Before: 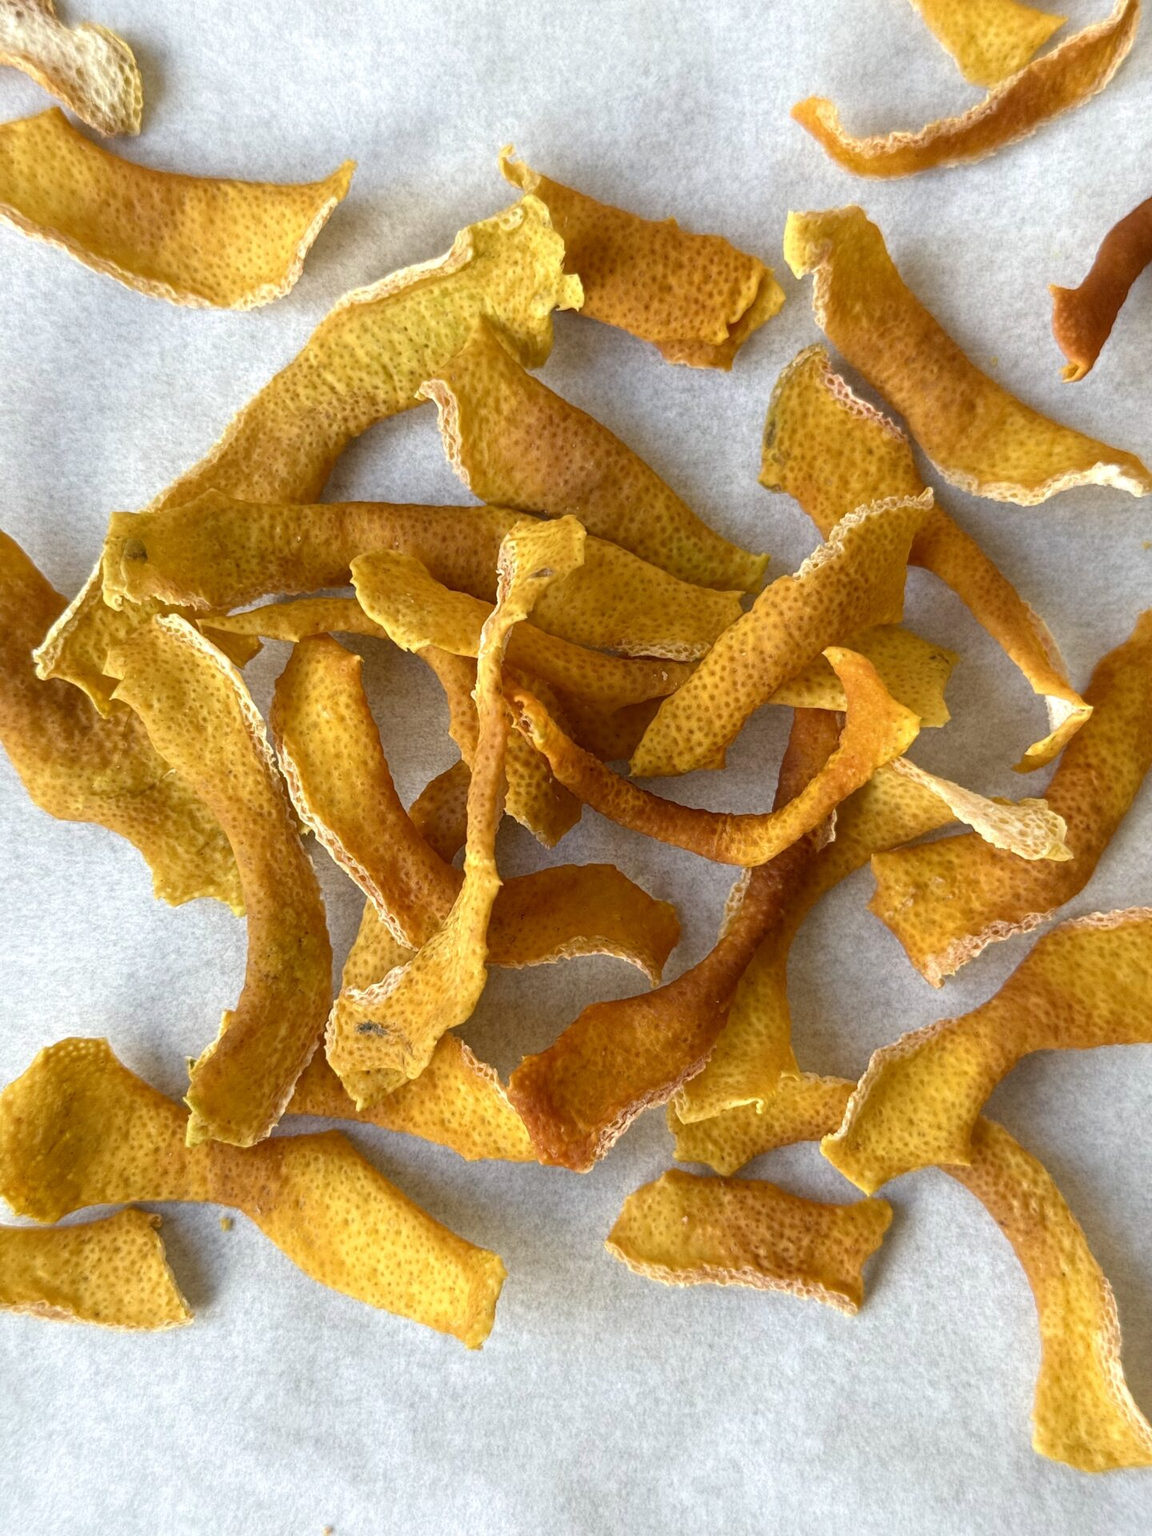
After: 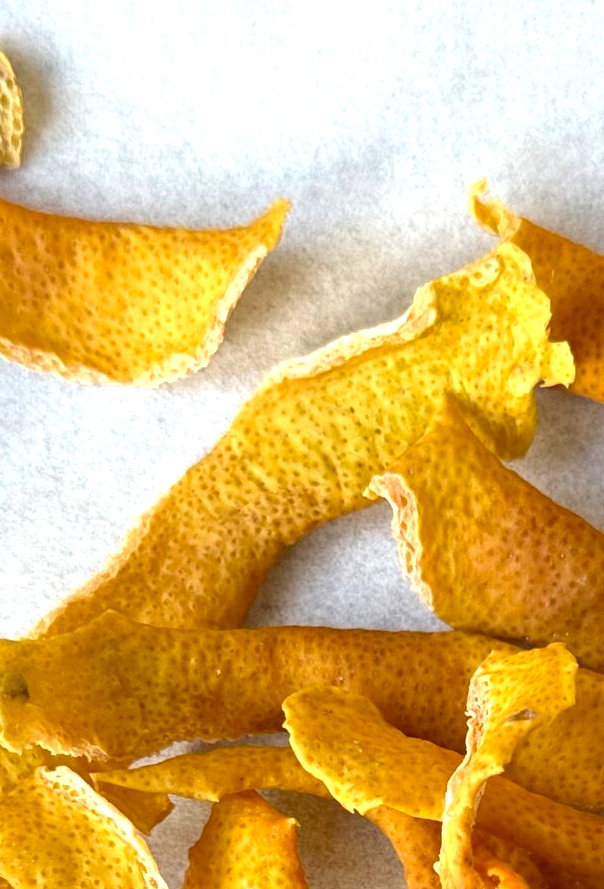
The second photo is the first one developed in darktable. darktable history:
crop and rotate: left 10.817%, top 0.062%, right 47.194%, bottom 53.626%
exposure: exposure 0.375 EV, compensate highlight preservation false
